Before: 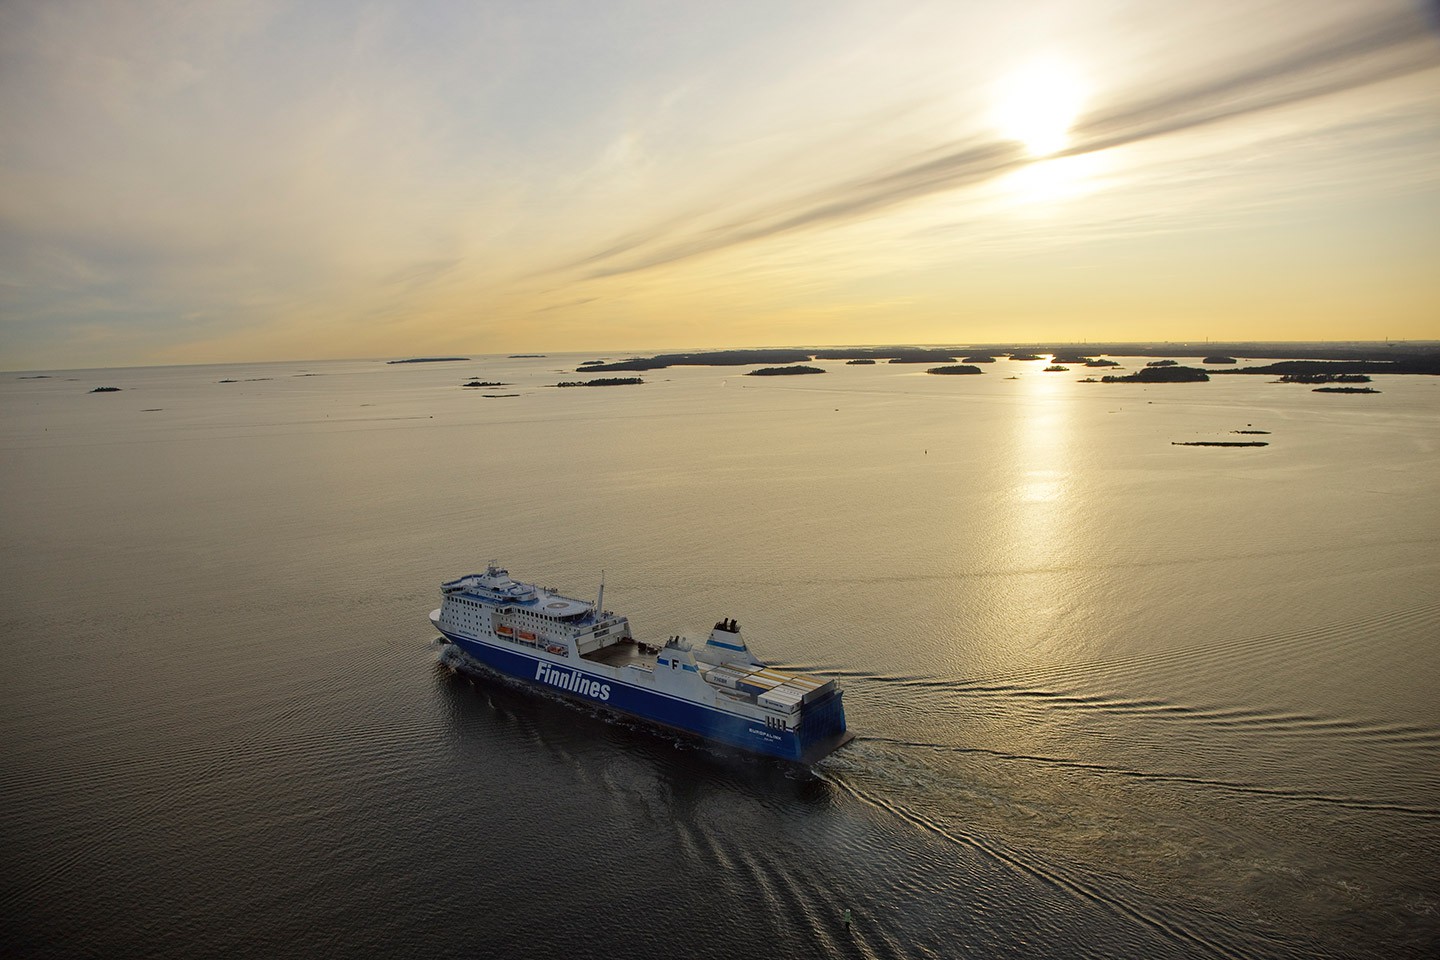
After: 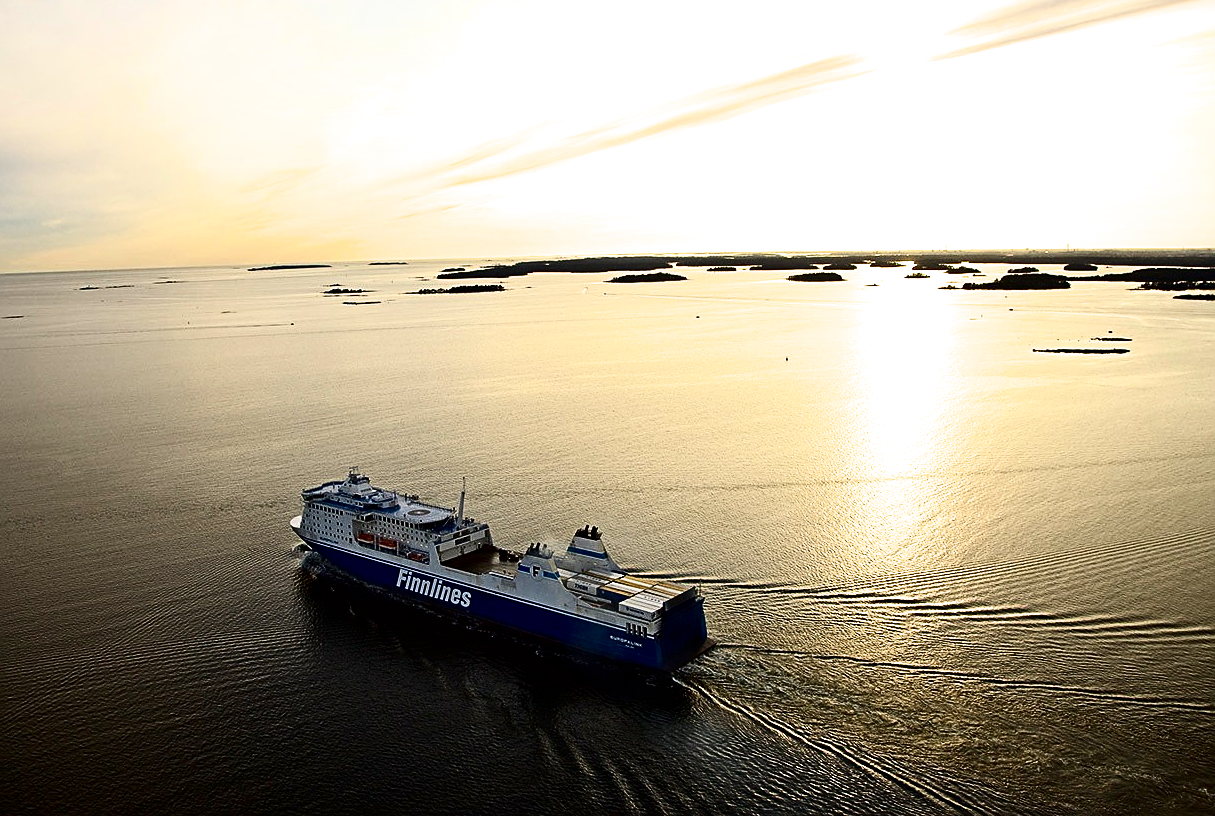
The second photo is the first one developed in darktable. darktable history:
crop and rotate: left 9.694%, top 9.715%, right 5.874%, bottom 5.24%
contrast brightness saturation: contrast 0.239, brightness -0.229, saturation 0.139
filmic rgb: black relative exposure -9.06 EV, white relative exposure 2.3 EV, hardness 7.42
sharpen: on, module defaults
exposure: exposure 0.562 EV, compensate highlight preservation false
